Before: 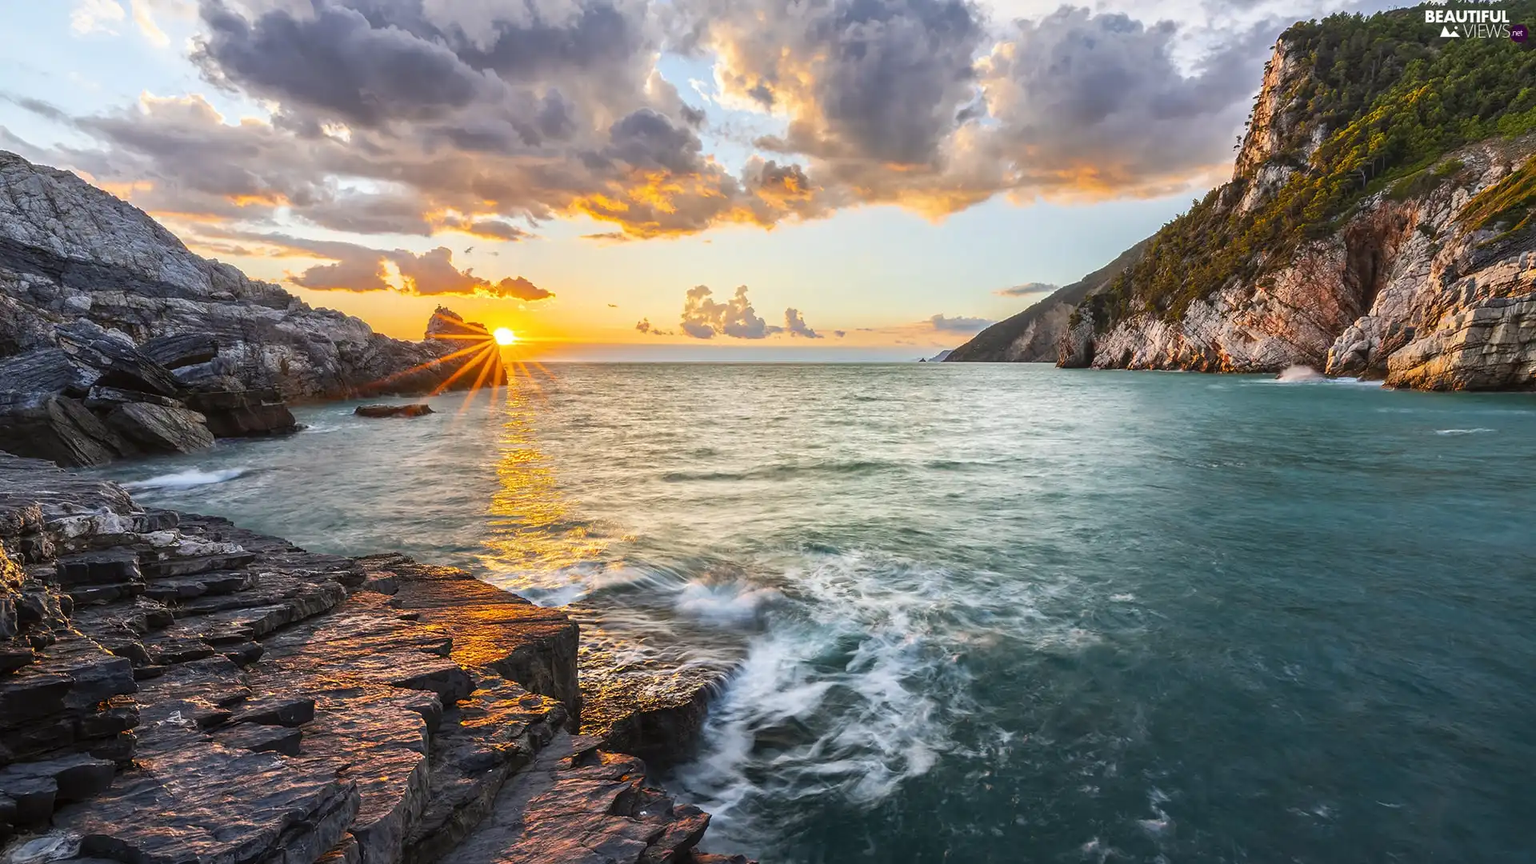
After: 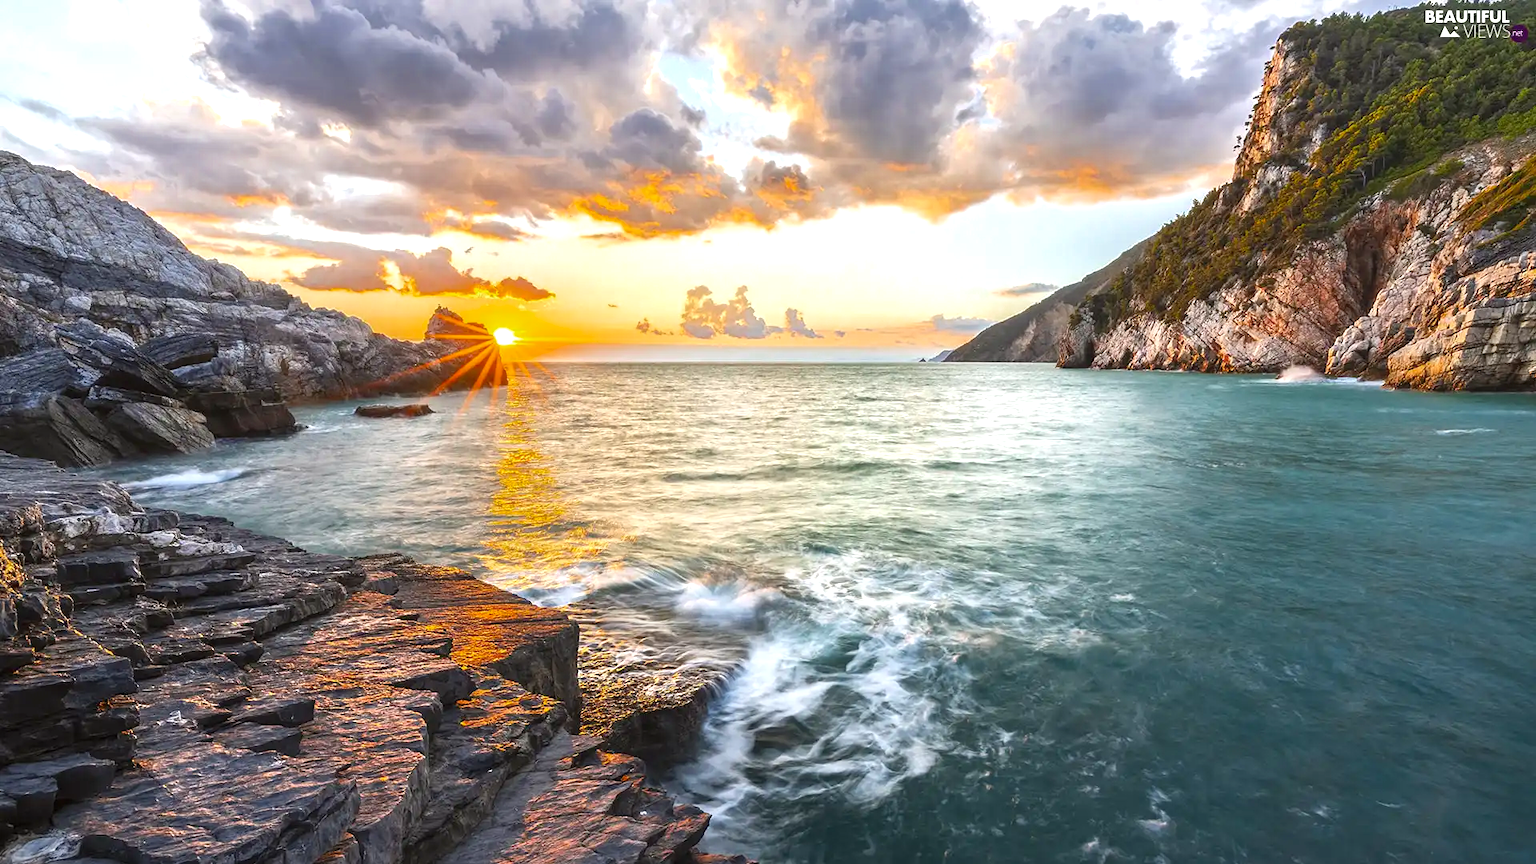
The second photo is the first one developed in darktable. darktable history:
exposure: exposure 0.699 EV, compensate exposure bias true, compensate highlight preservation false
color zones: curves: ch0 [(0, 0.425) (0.143, 0.422) (0.286, 0.42) (0.429, 0.419) (0.571, 0.419) (0.714, 0.42) (0.857, 0.422) (1, 0.425)]
